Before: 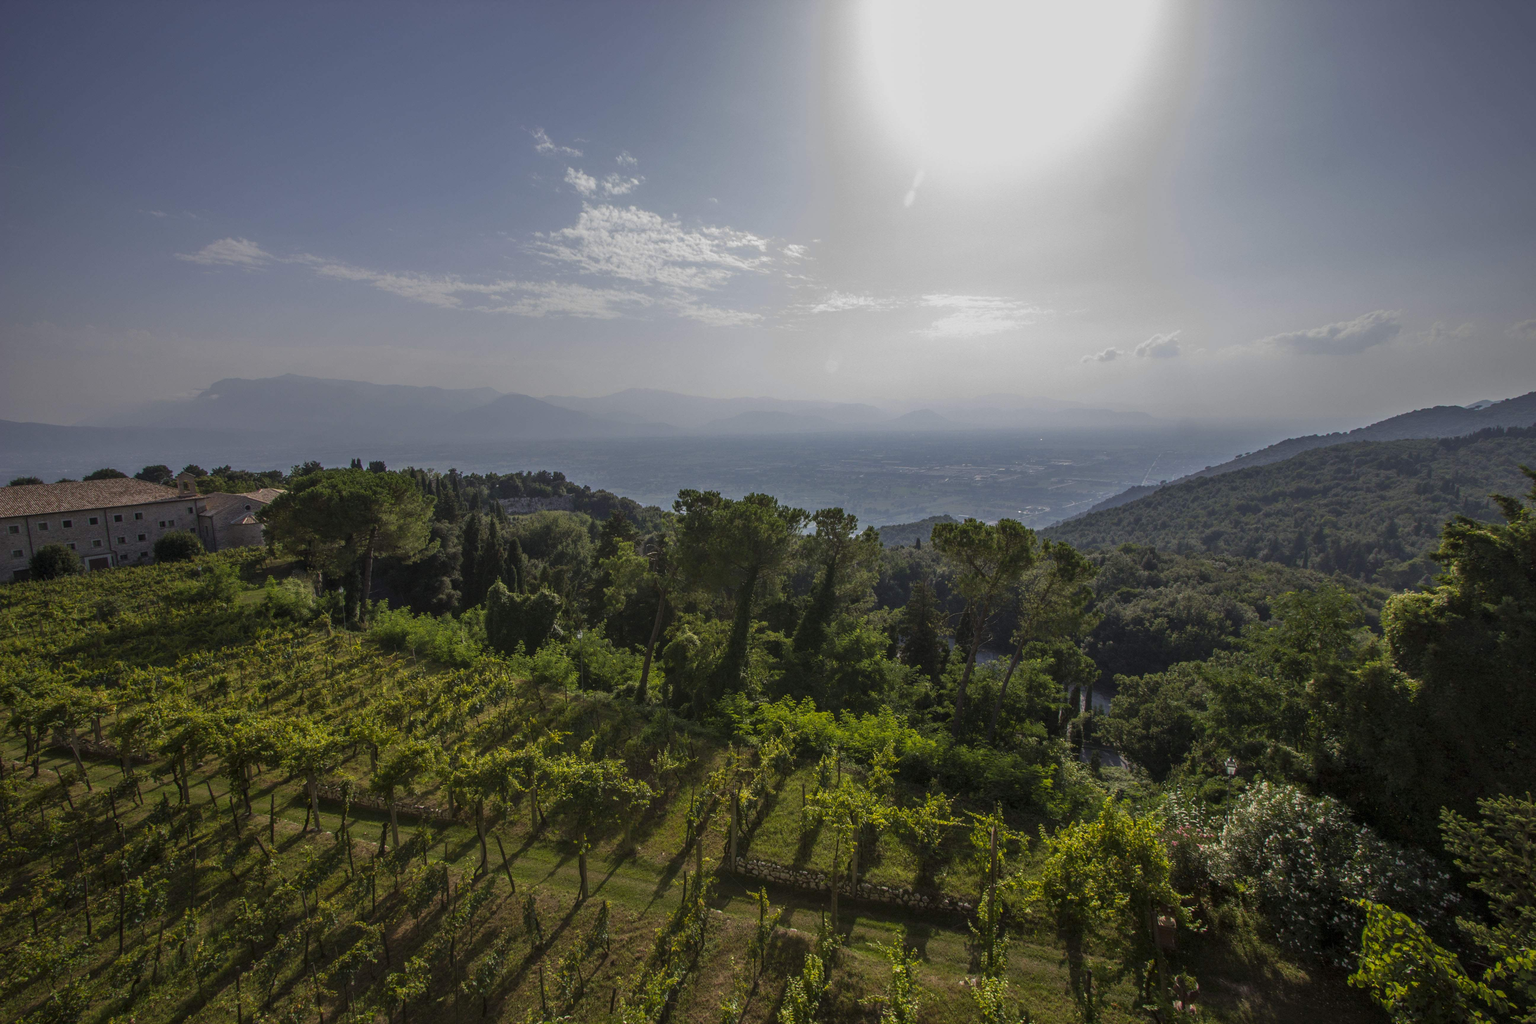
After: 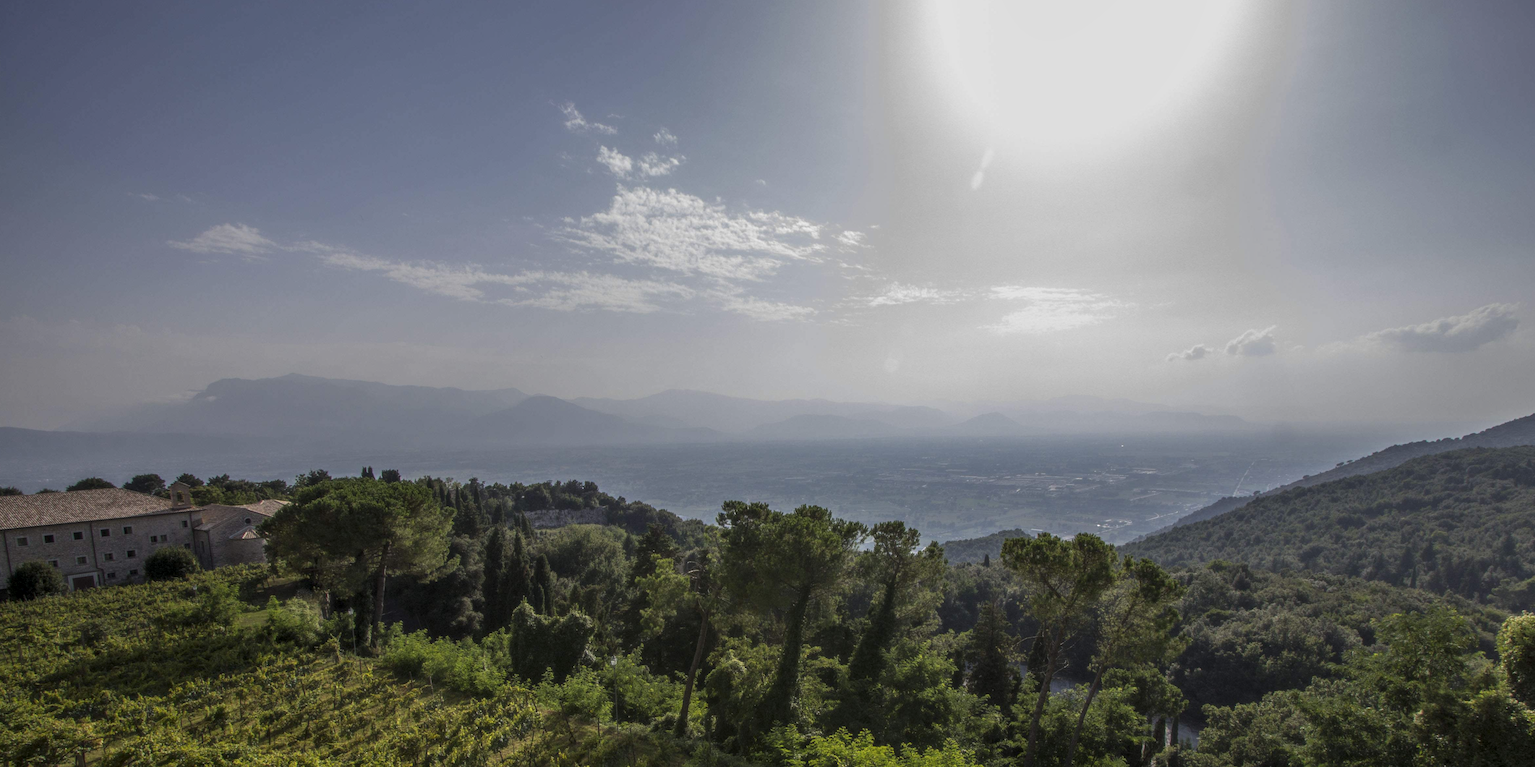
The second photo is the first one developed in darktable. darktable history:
haze removal: strength -0.1, adaptive false
local contrast: on, module defaults
crop: left 1.509%, top 3.452%, right 7.696%, bottom 28.452%
